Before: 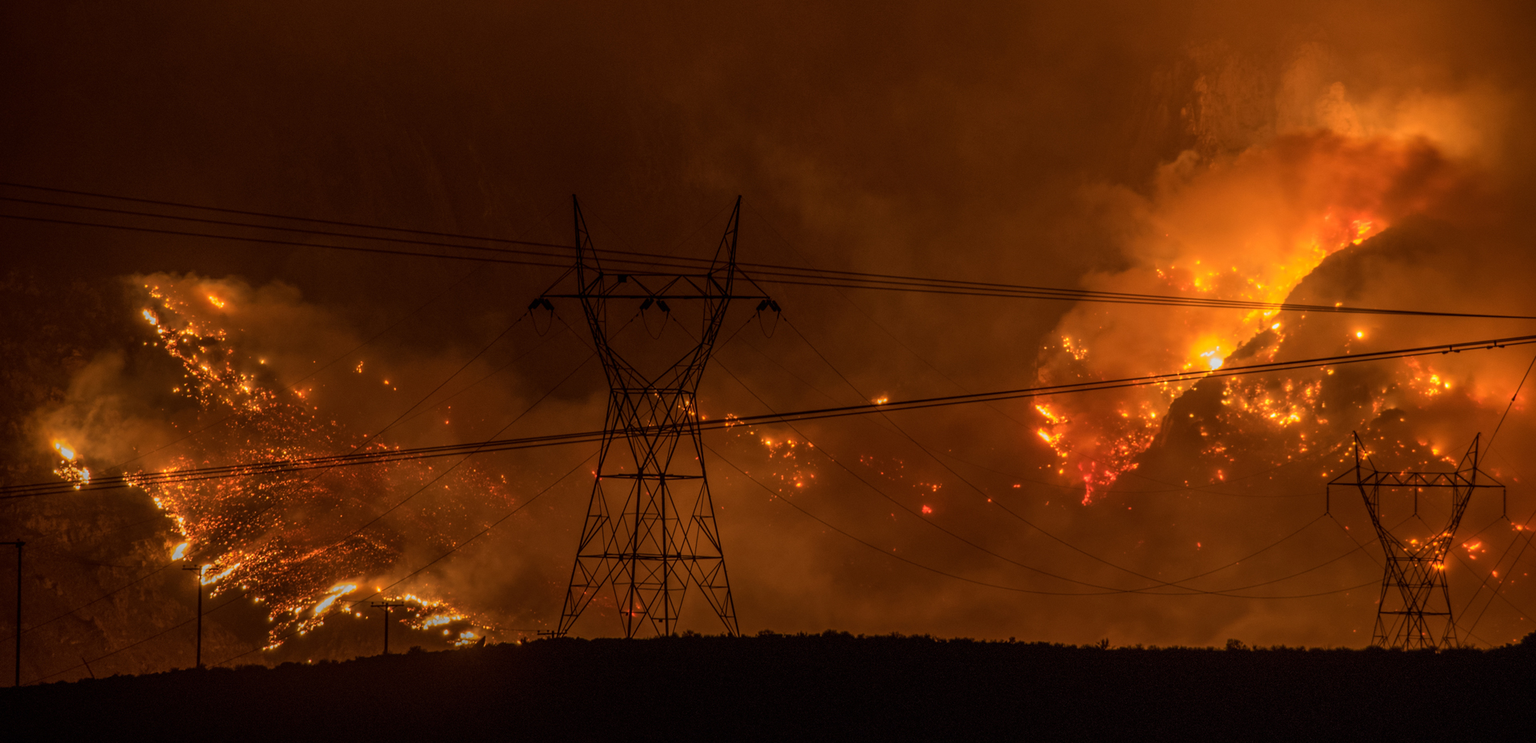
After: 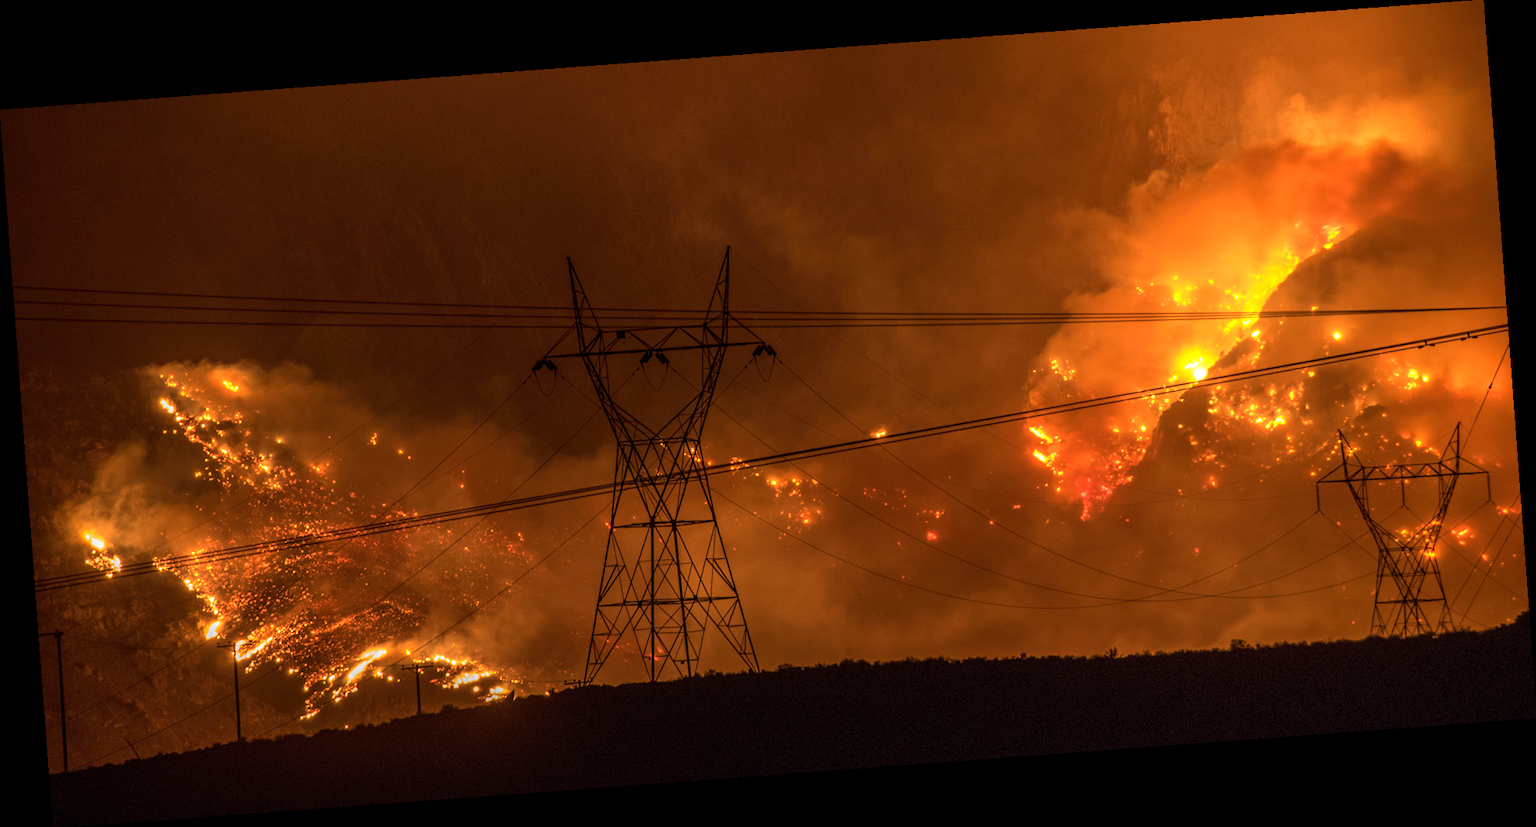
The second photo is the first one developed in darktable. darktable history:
exposure: exposure 0.935 EV, compensate highlight preservation false
tone equalizer: -8 EV -1.84 EV, -7 EV -1.16 EV, -6 EV -1.62 EV, smoothing diameter 25%, edges refinement/feathering 10, preserve details guided filter
rotate and perspective: rotation -4.25°, automatic cropping off
